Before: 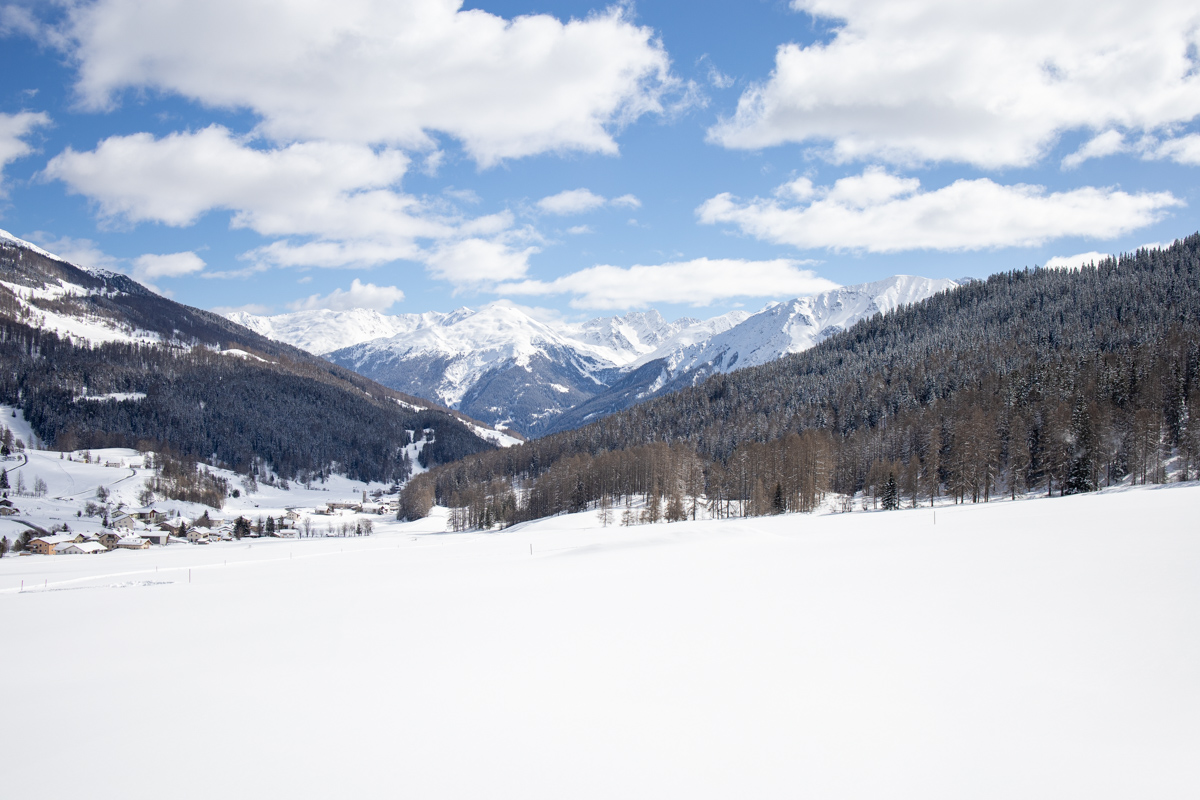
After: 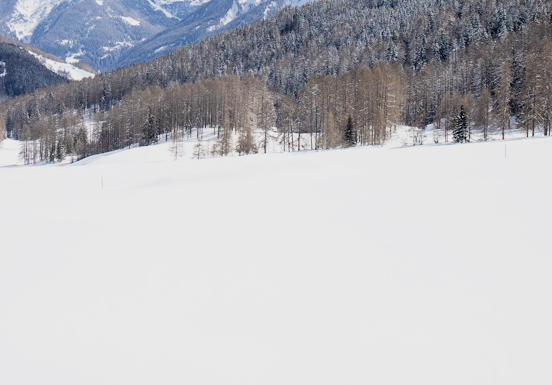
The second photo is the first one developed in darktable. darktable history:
exposure: exposure 0.732 EV, compensate exposure bias true, compensate highlight preservation false
crop: left 35.779%, top 45.937%, right 18.22%, bottom 5.908%
filmic rgb: black relative exposure -7.65 EV, white relative exposure 4.56 EV, hardness 3.61, contrast 0.999, iterations of high-quality reconstruction 0, contrast in shadows safe
